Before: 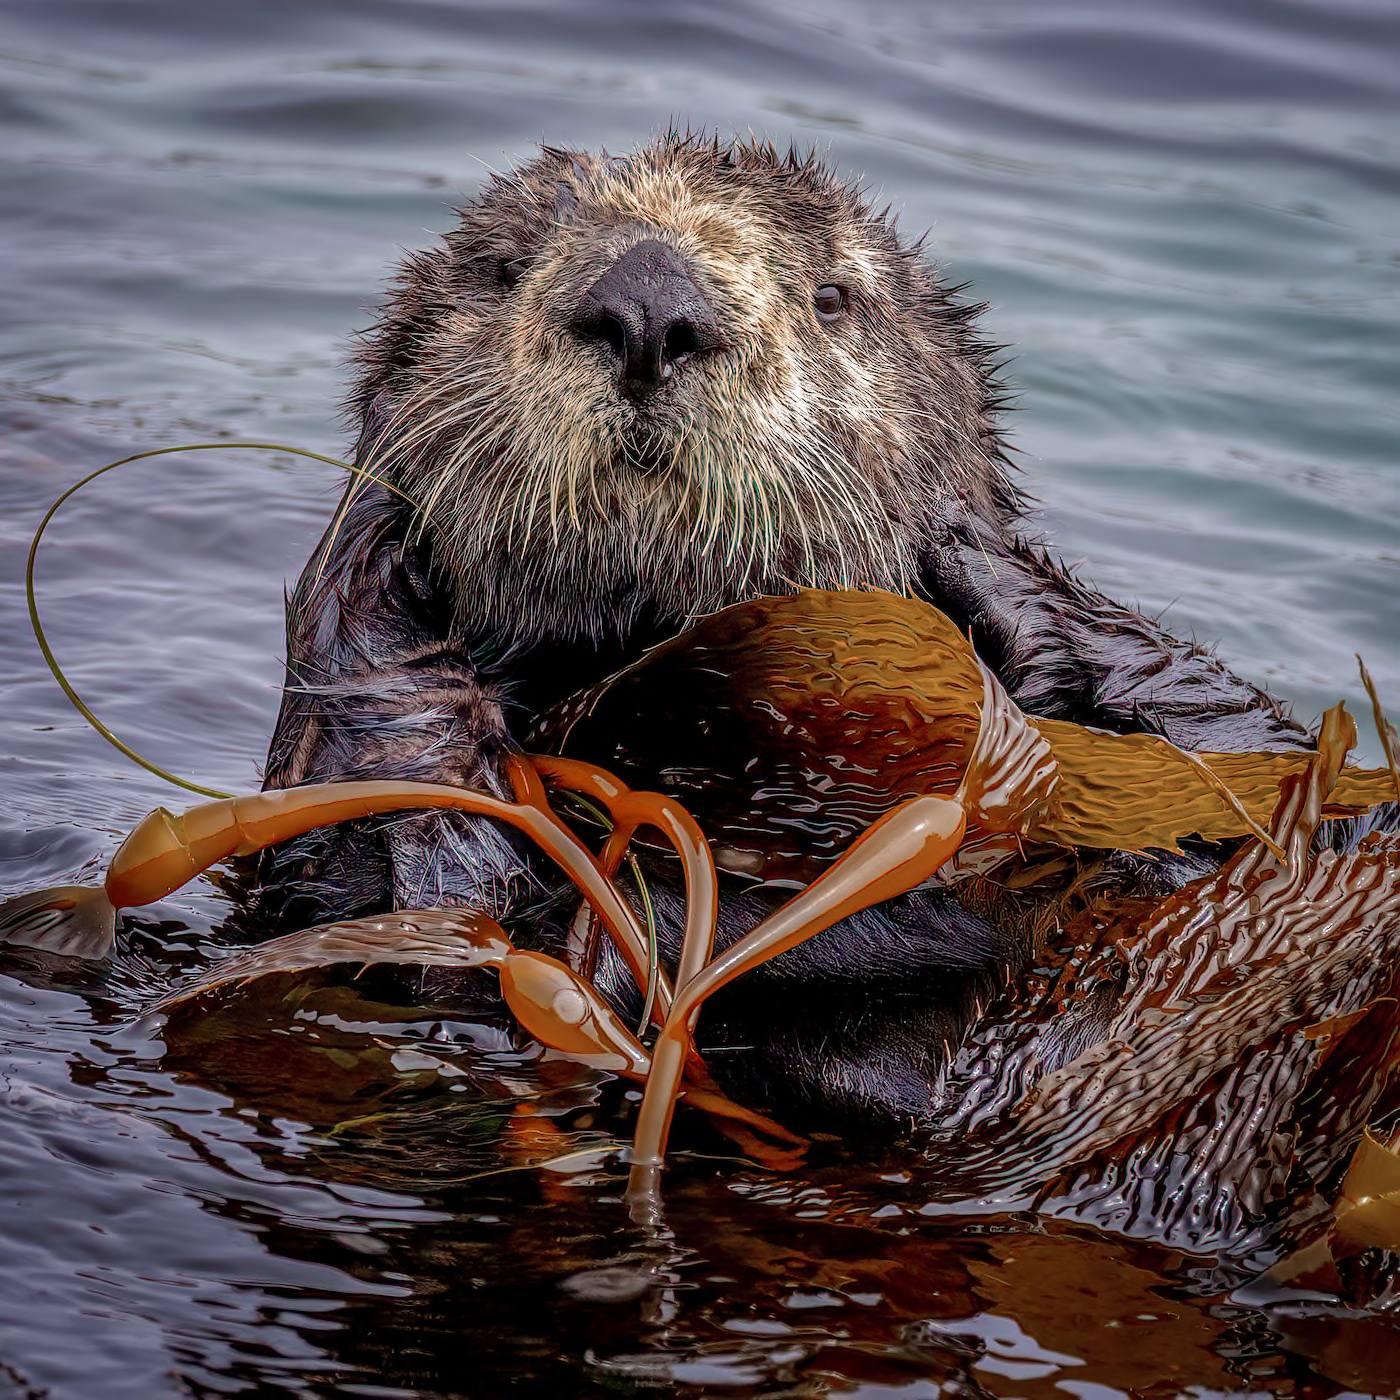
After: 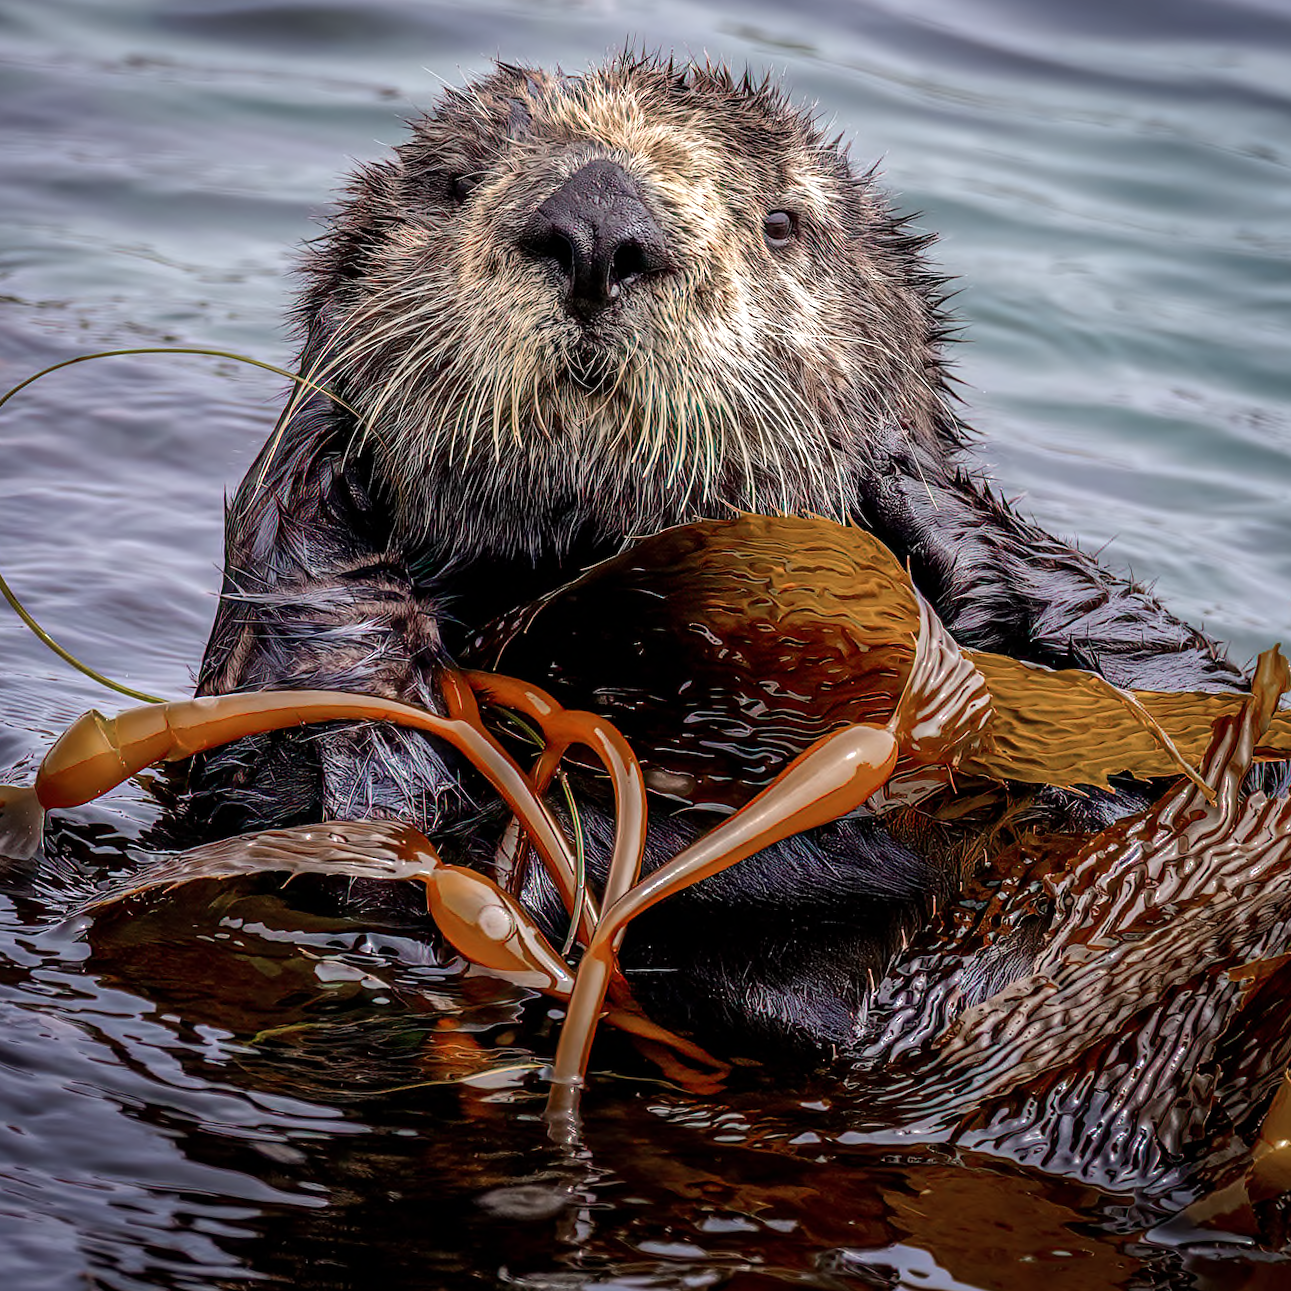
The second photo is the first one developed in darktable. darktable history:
crop and rotate: angle -1.96°, left 3.097%, top 4.154%, right 1.586%, bottom 0.529%
tone equalizer: -8 EV -0.417 EV, -7 EV -0.389 EV, -6 EV -0.333 EV, -5 EV -0.222 EV, -3 EV 0.222 EV, -2 EV 0.333 EV, -1 EV 0.389 EV, +0 EV 0.417 EV, edges refinement/feathering 500, mask exposure compensation -1.57 EV, preserve details no
